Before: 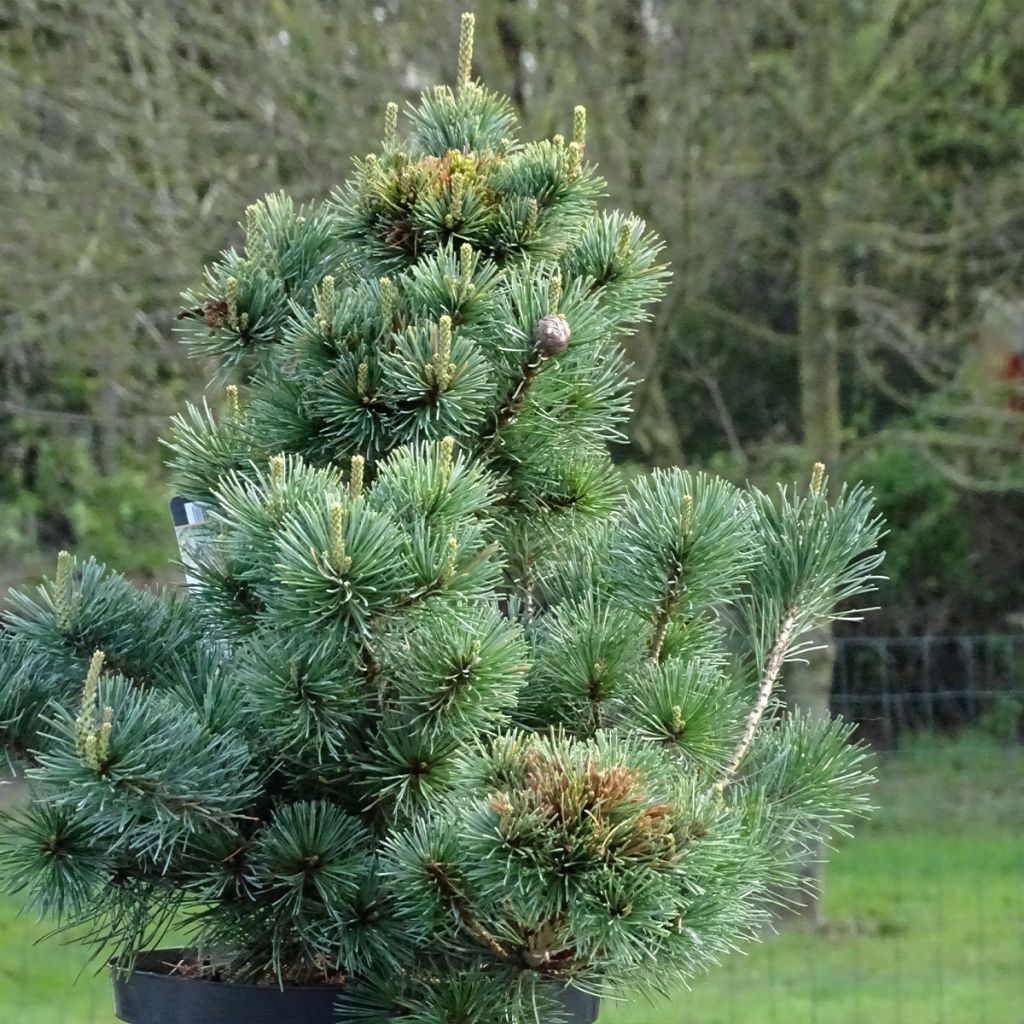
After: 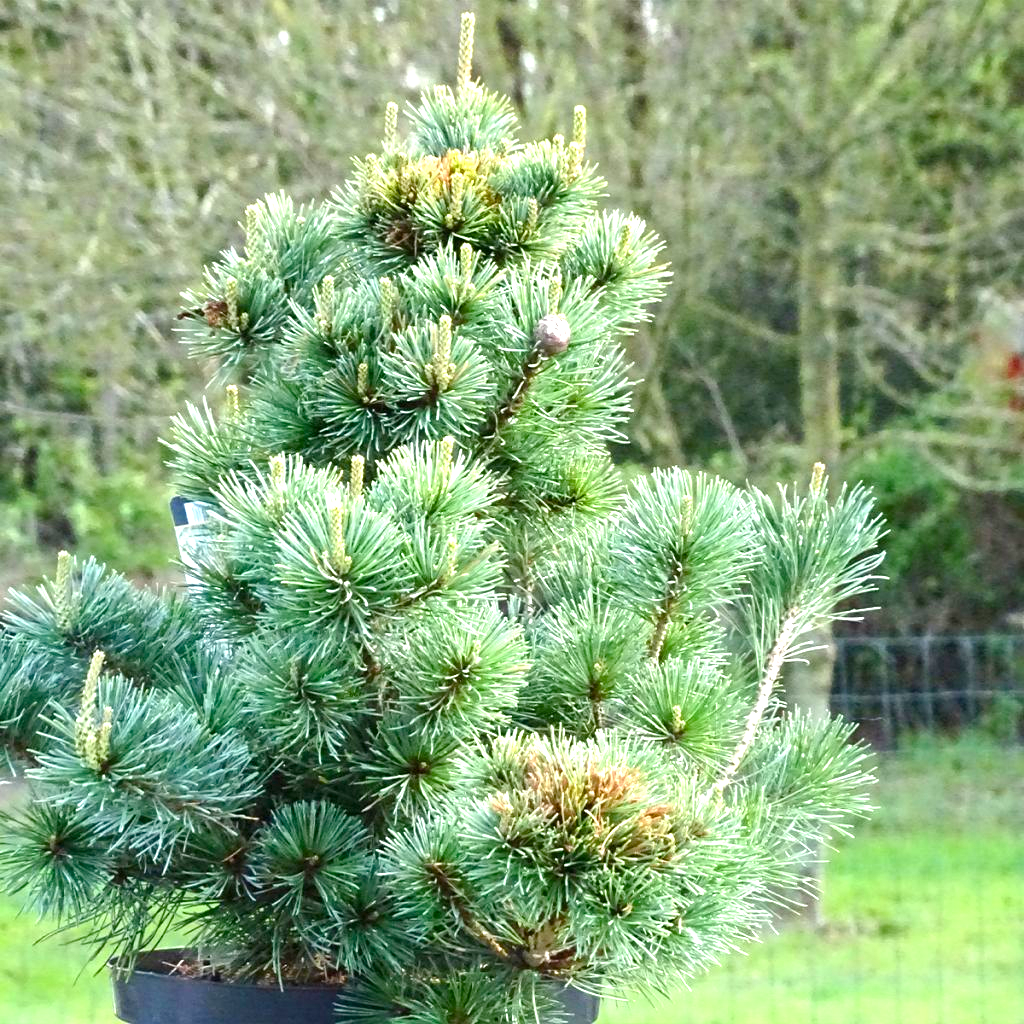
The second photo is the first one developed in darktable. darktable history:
color balance rgb: power › luminance 1.437%, global offset › hue 170.07°, perceptual saturation grading › global saturation 20.727%, perceptual saturation grading › highlights -19.881%, perceptual saturation grading › shadows 29.564%, global vibrance 9.632%
exposure: black level correction 0, exposure 1.278 EV, compensate highlight preservation false
